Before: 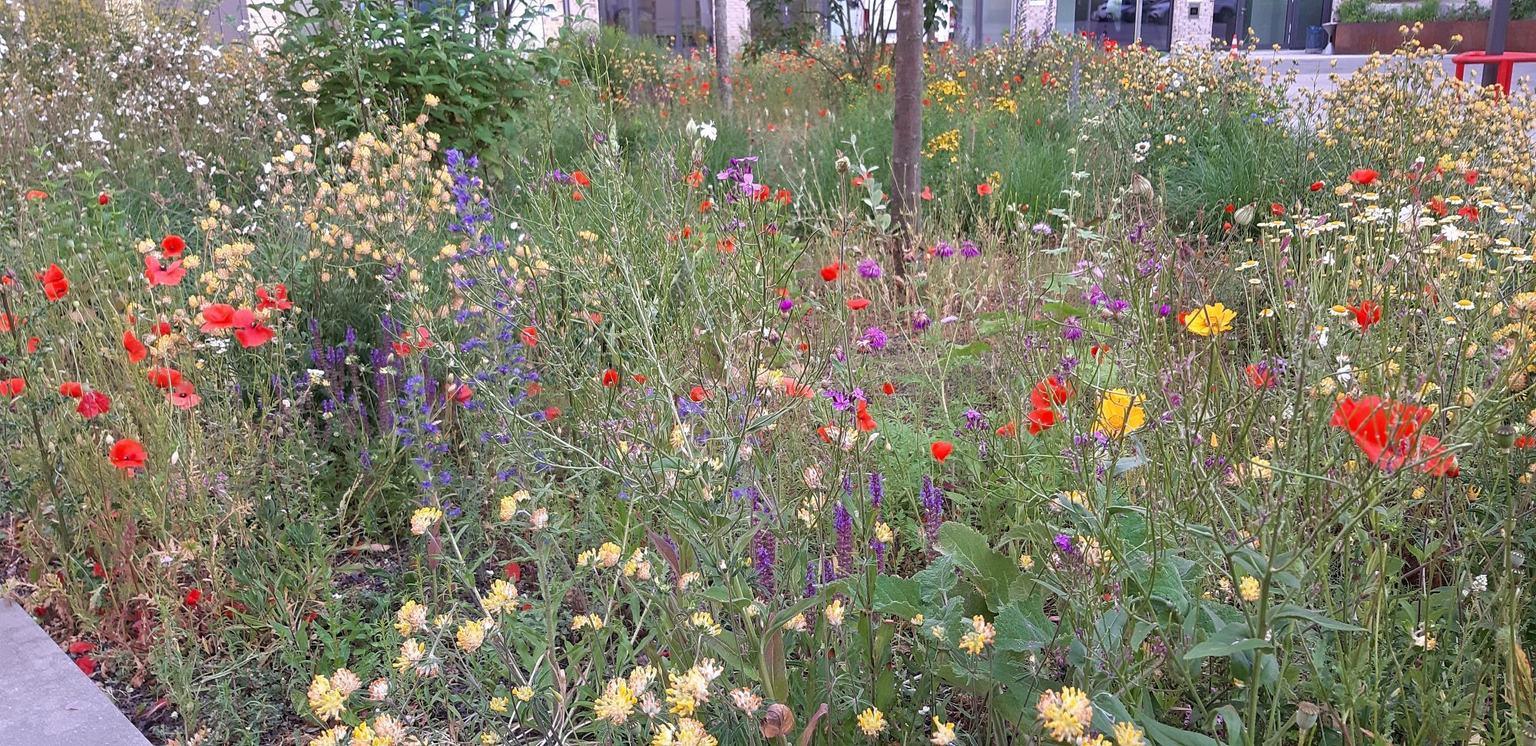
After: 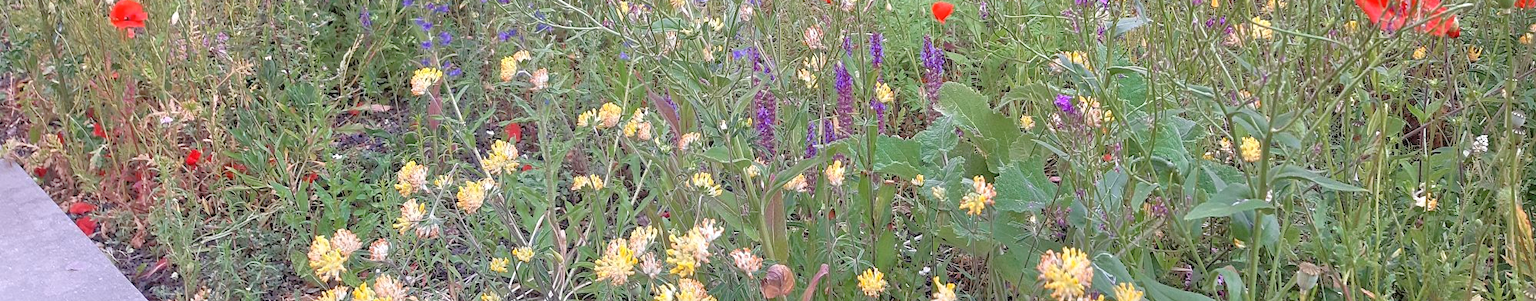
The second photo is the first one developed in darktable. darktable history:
tone equalizer: -7 EV 0.15 EV, -6 EV 0.635 EV, -5 EV 1.13 EV, -4 EV 1.34 EV, -3 EV 1.18 EV, -2 EV 0.6 EV, -1 EV 0.163 EV
crop and rotate: top 58.981%, bottom 0.595%
shadows and highlights: highlights 70.75, soften with gaussian
